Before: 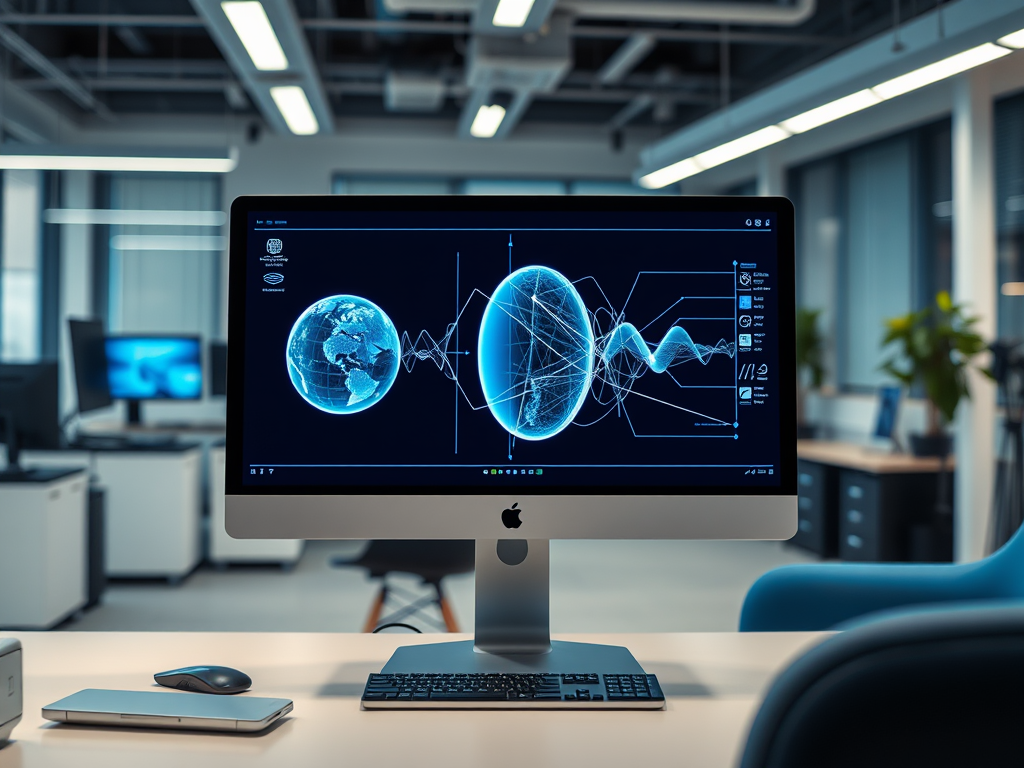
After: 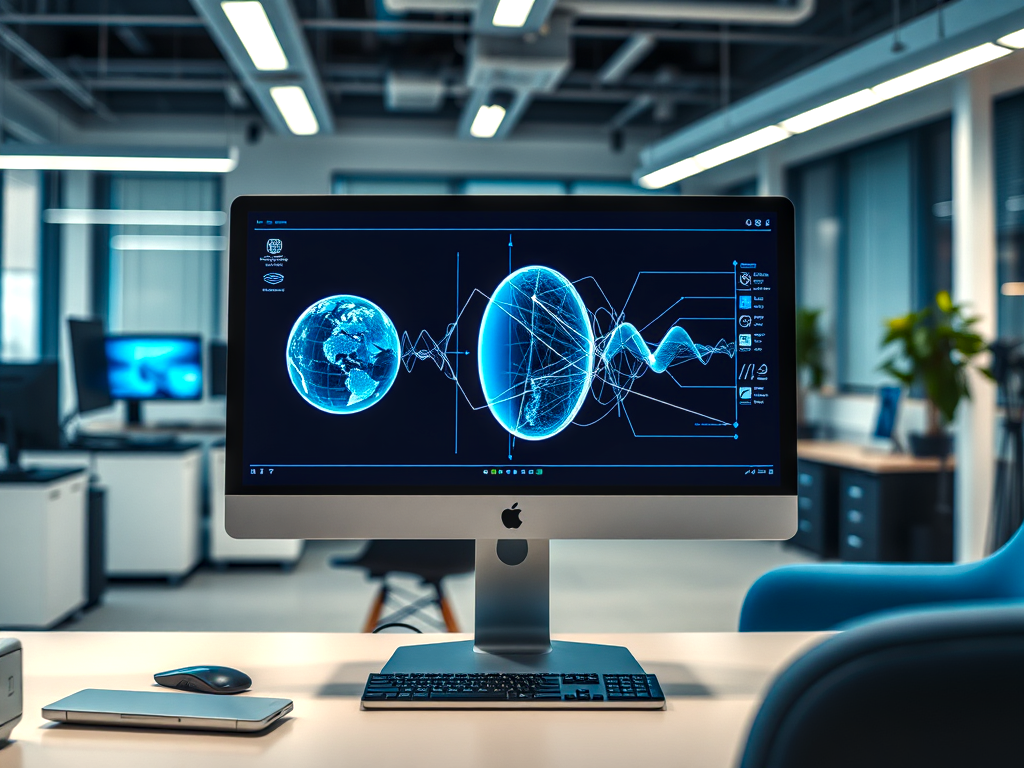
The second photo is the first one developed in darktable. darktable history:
local contrast: highlights 35%, detail 135%
base curve: curves: ch0 [(0, 0) (0.283, 0.295) (1, 1)], preserve colors none
color balance rgb: shadows lift › chroma 1%, shadows lift › hue 217.2°, power › hue 310.8°, highlights gain › chroma 1%, highlights gain › hue 54°, global offset › luminance 0.5%, global offset › hue 171.6°, perceptual saturation grading › global saturation 14.09%, perceptual saturation grading › highlights -25%, perceptual saturation grading › shadows 30%, perceptual brilliance grading › highlights 13.42%, perceptual brilliance grading › mid-tones 8.05%, perceptual brilliance grading › shadows -17.45%, global vibrance 25%
